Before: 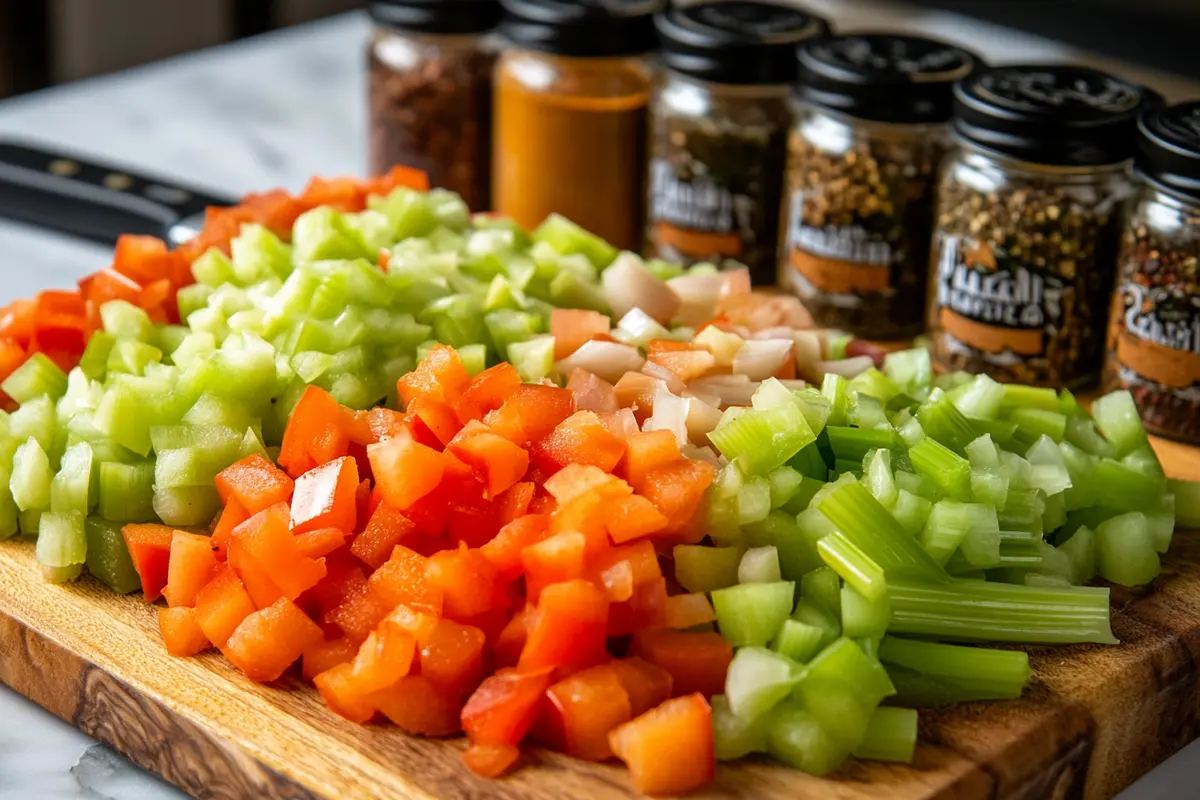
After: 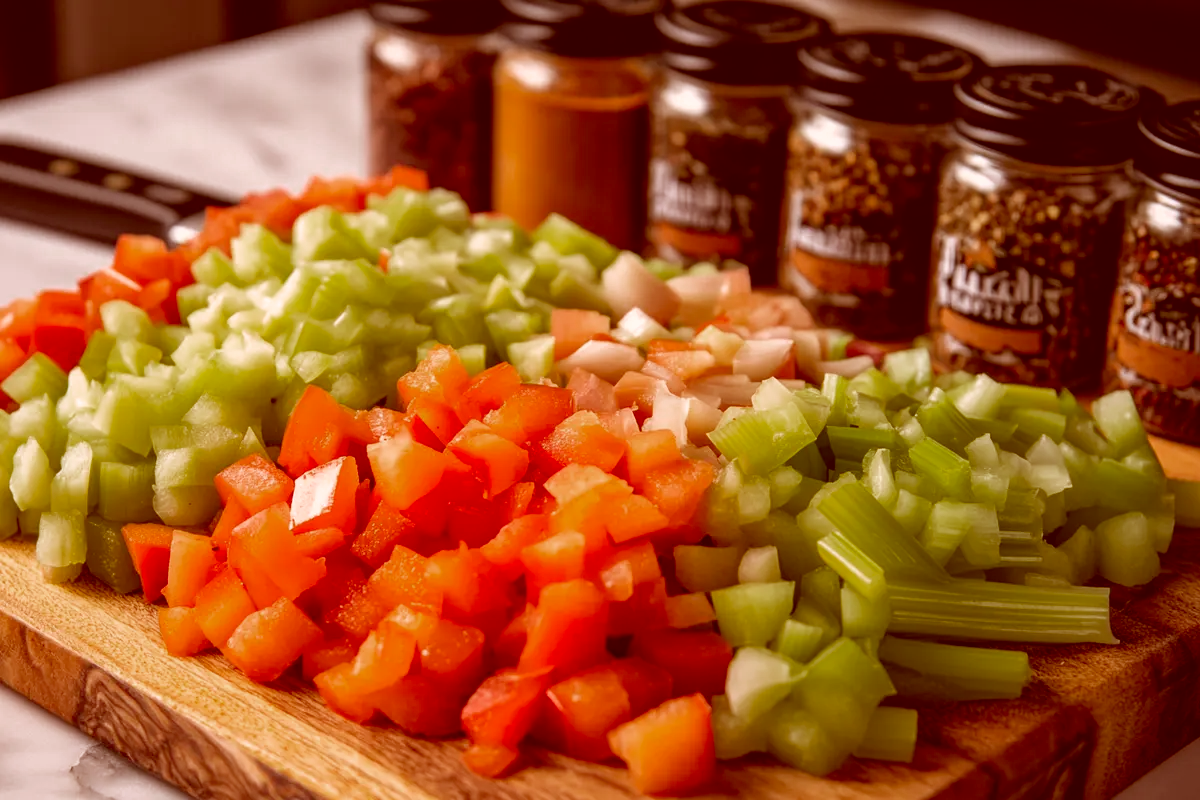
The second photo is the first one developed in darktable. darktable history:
color zones: curves: ch0 [(0.203, 0.433) (0.607, 0.517) (0.697, 0.696) (0.705, 0.897)]
color correction: highlights a* 9.03, highlights b* 8.71, shadows a* 40, shadows b* 40, saturation 0.8
